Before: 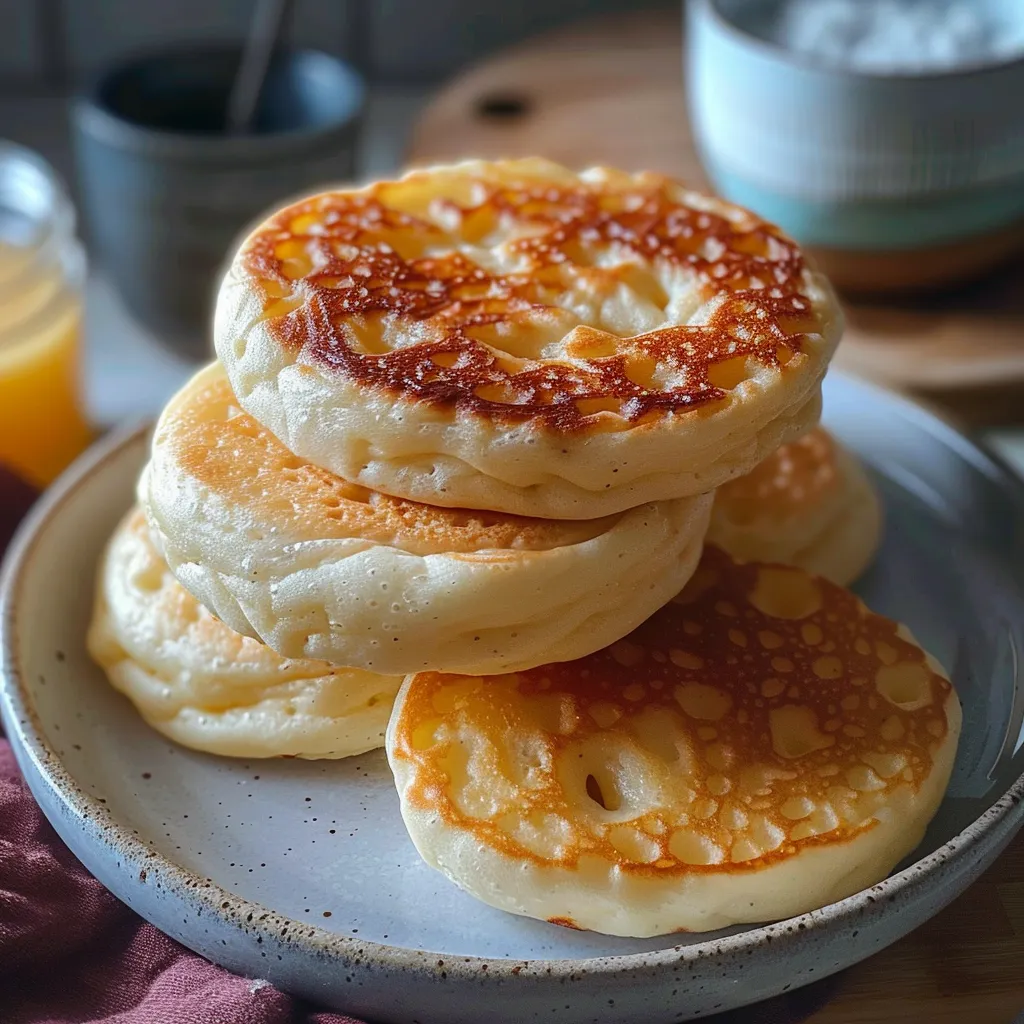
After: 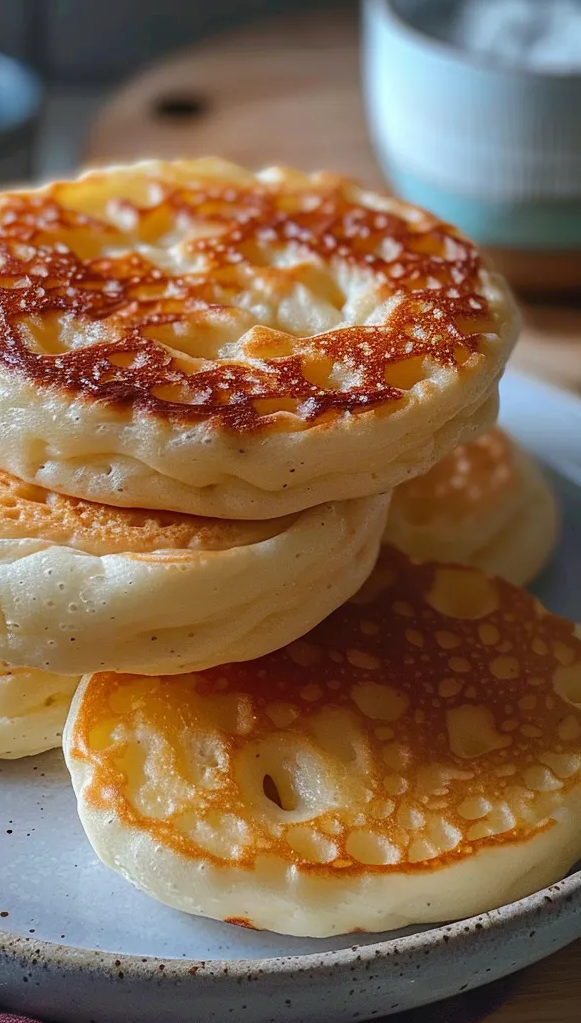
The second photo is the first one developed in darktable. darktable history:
crop: left 31.546%, top 0.015%, right 11.675%
